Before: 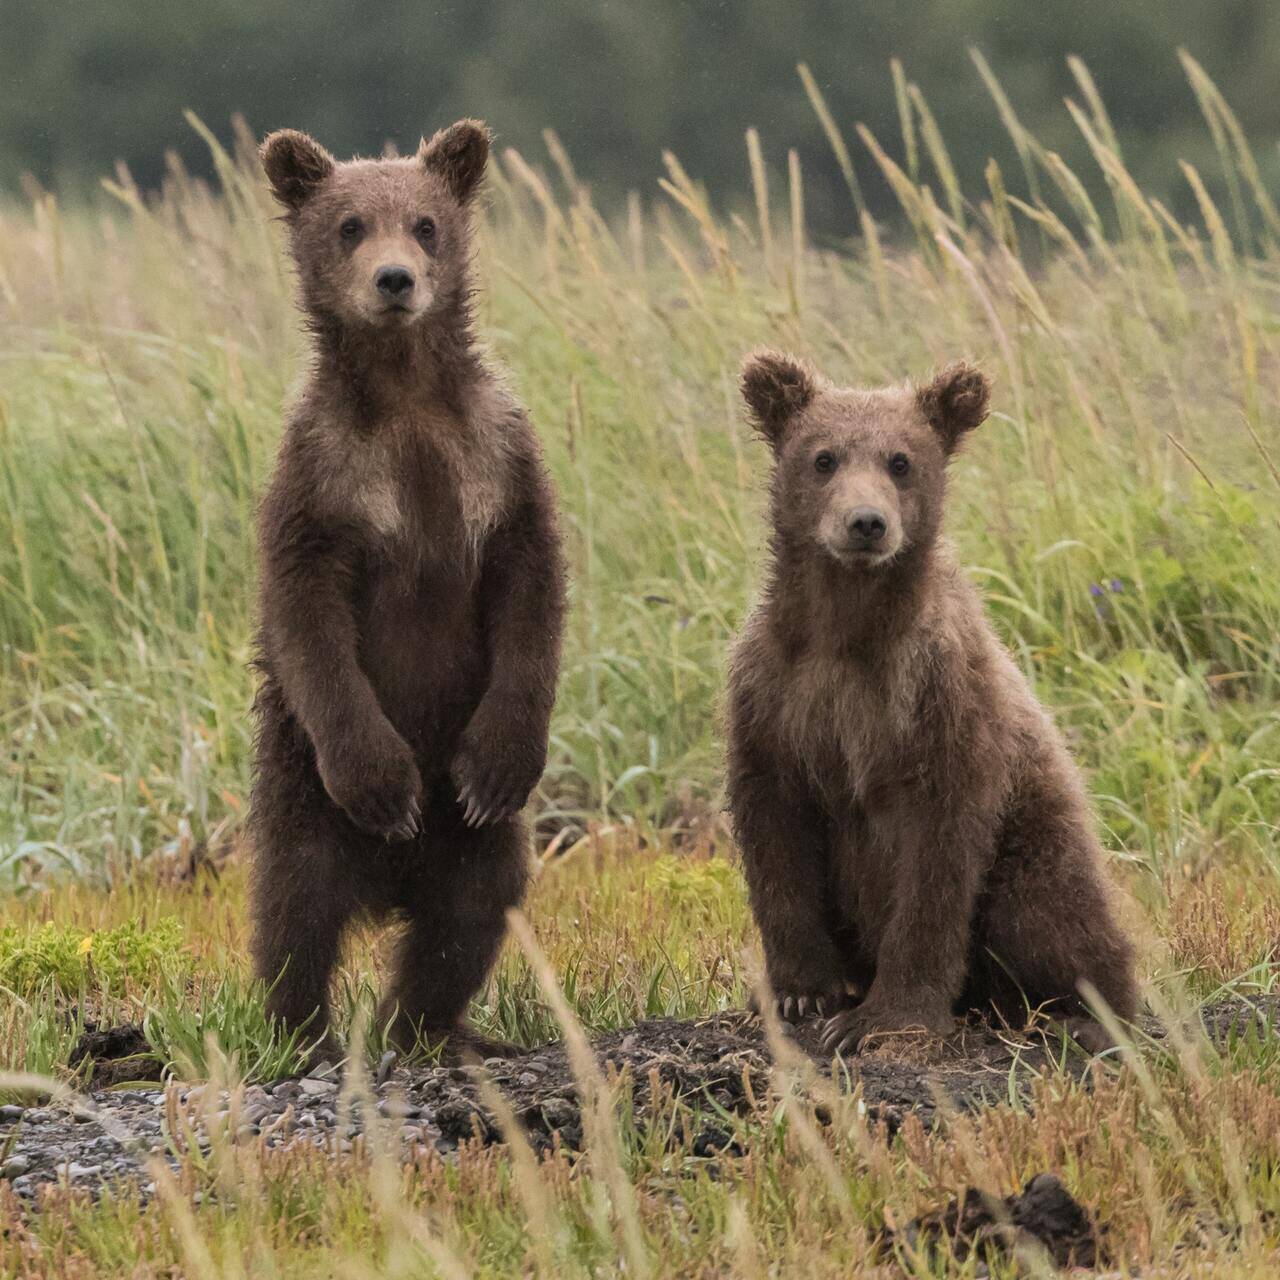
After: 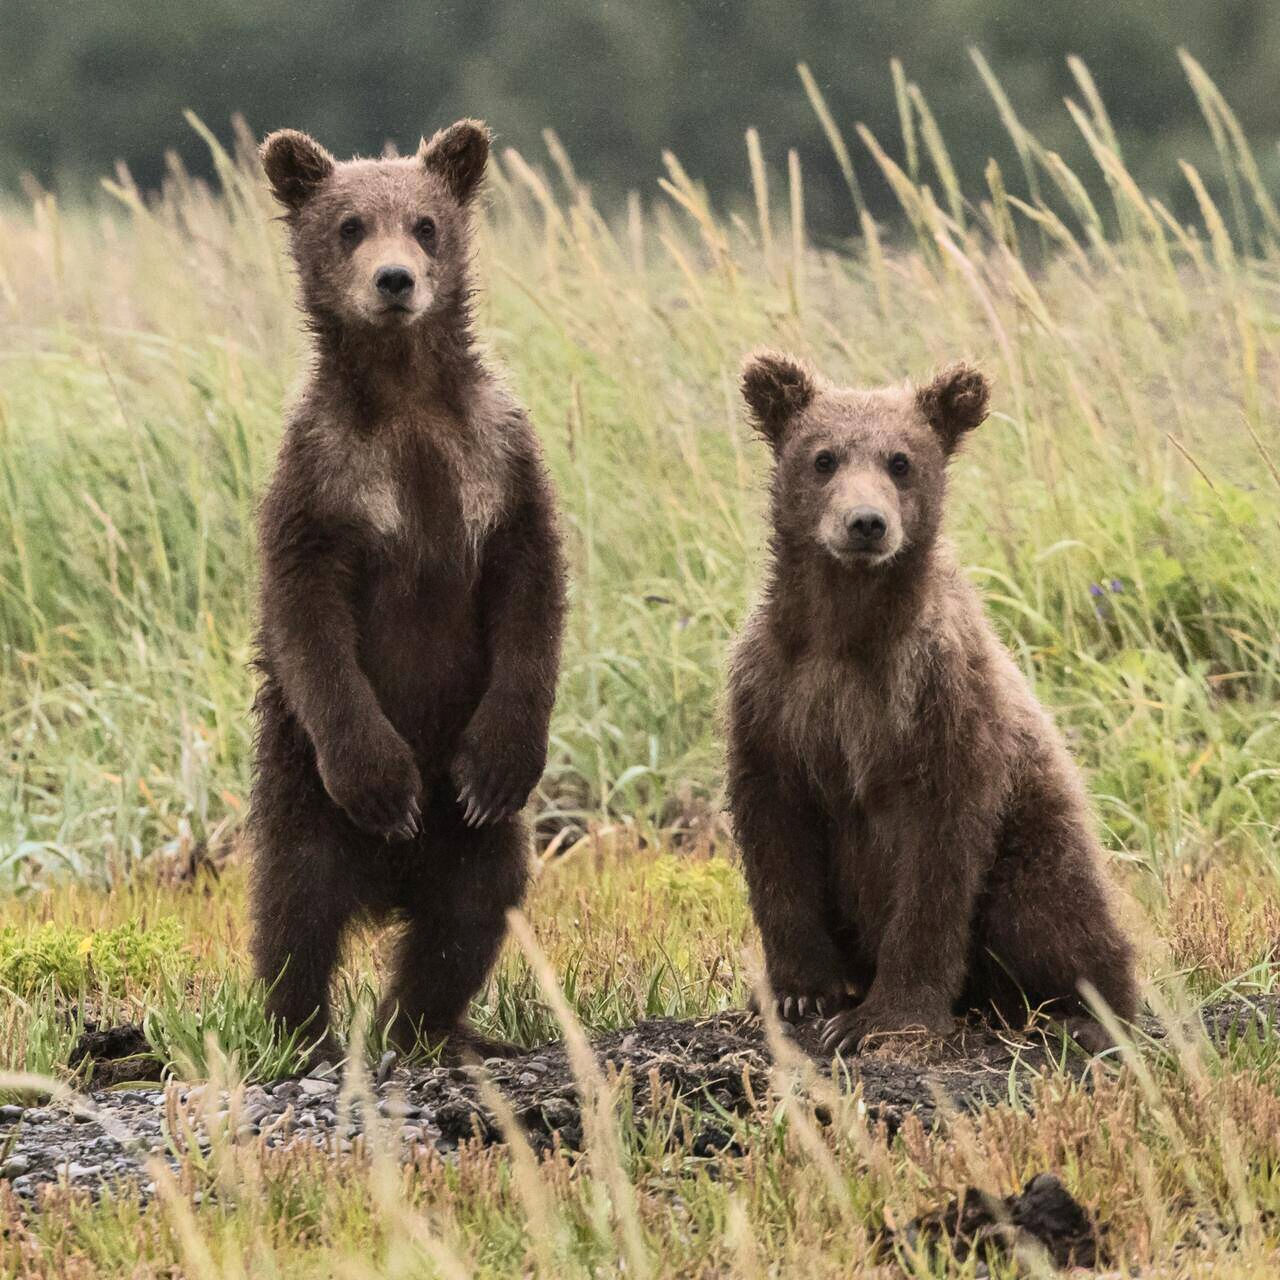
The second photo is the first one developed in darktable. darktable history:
contrast brightness saturation: contrast 0.238, brightness 0.092
